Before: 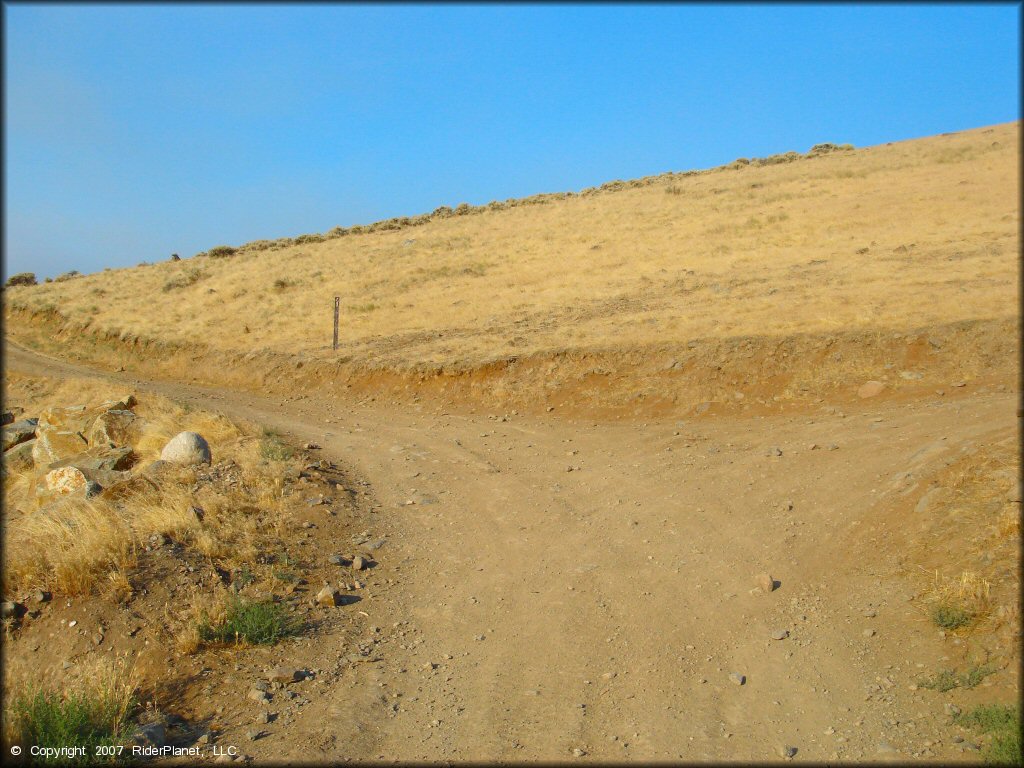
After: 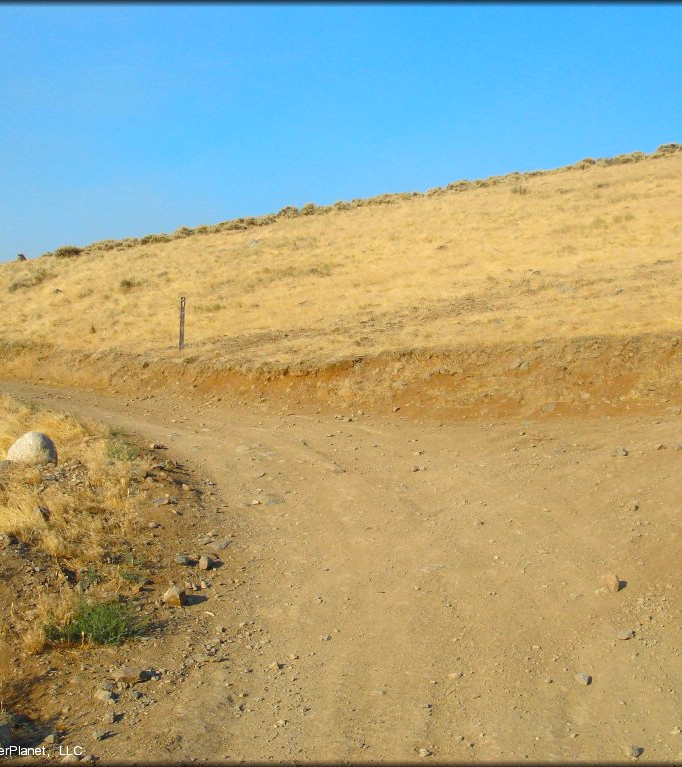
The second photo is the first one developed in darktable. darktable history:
crop and rotate: left 15.055%, right 18.278%
exposure: exposure 0.2 EV, compensate highlight preservation false
